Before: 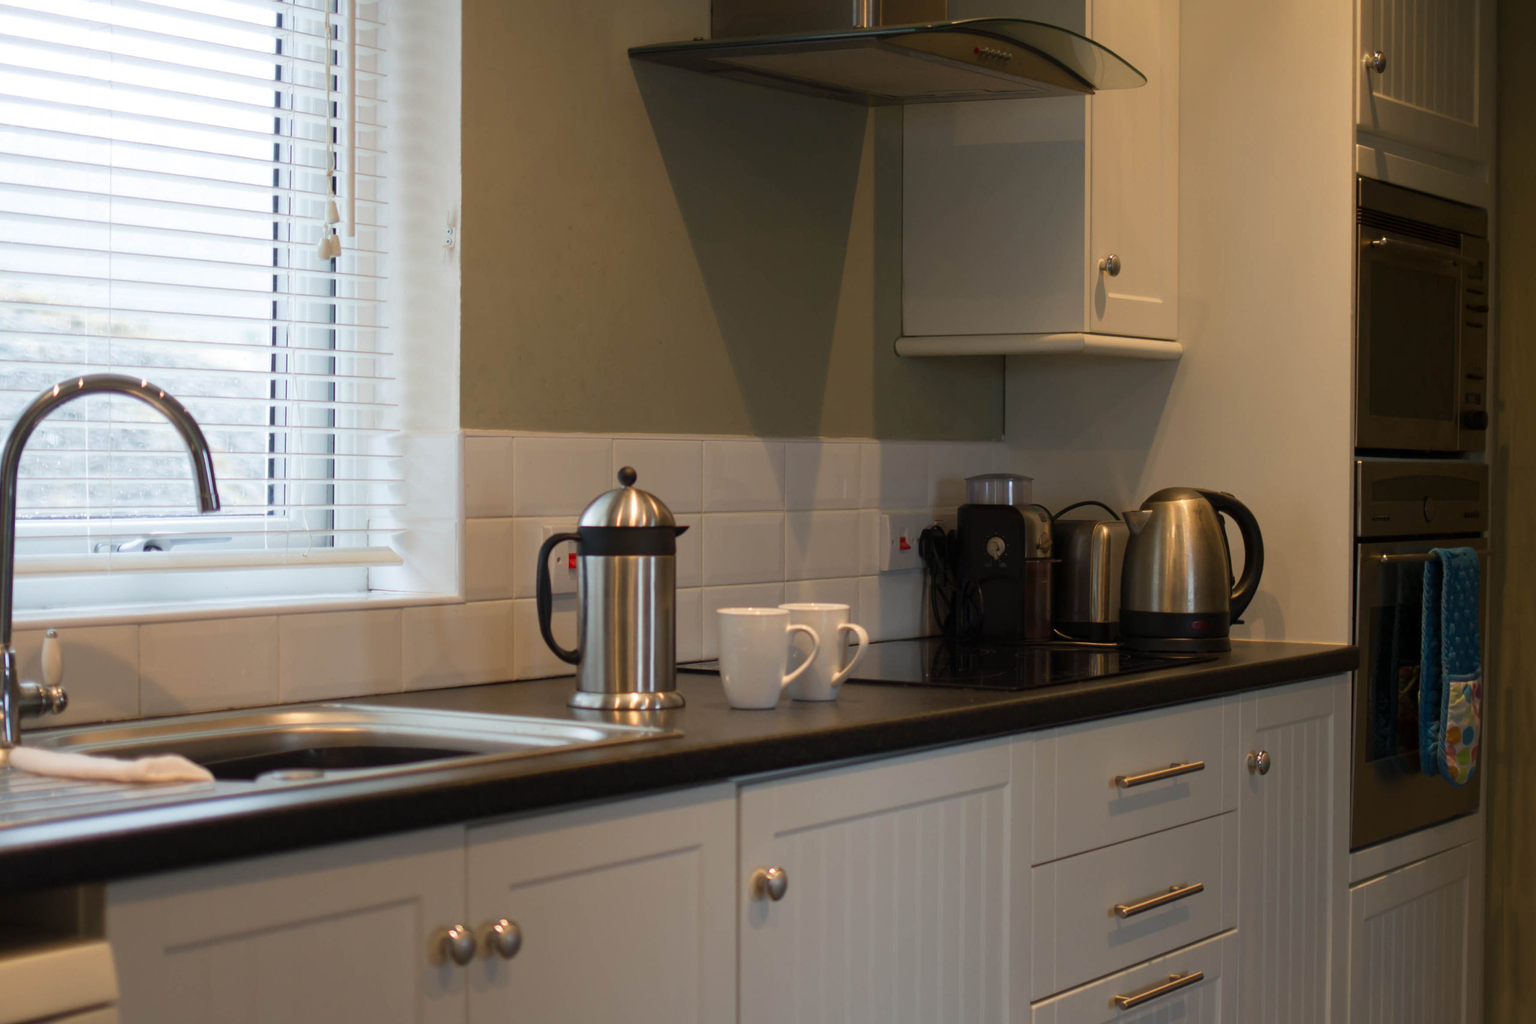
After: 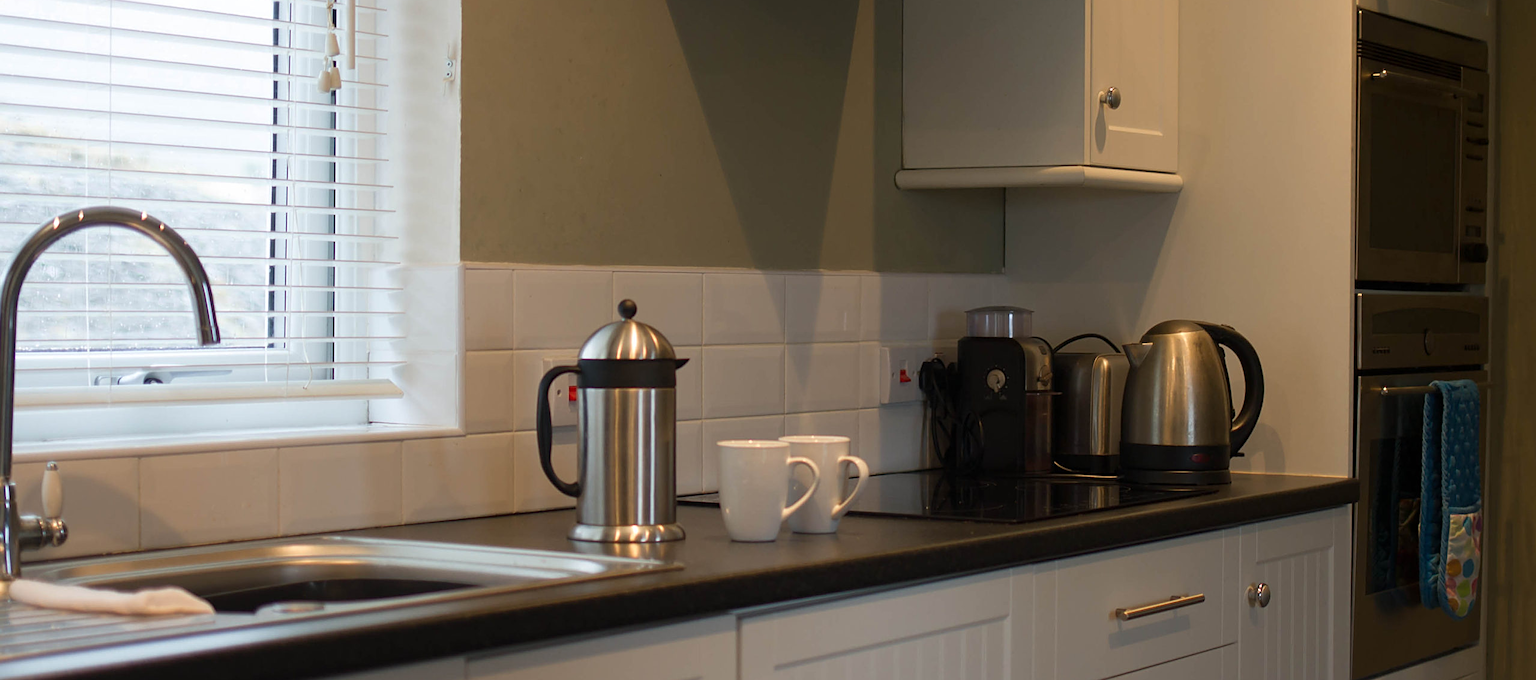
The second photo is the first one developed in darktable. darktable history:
exposure: compensate highlight preservation false
sharpen: on, module defaults
crop: top 16.385%, bottom 16.728%
